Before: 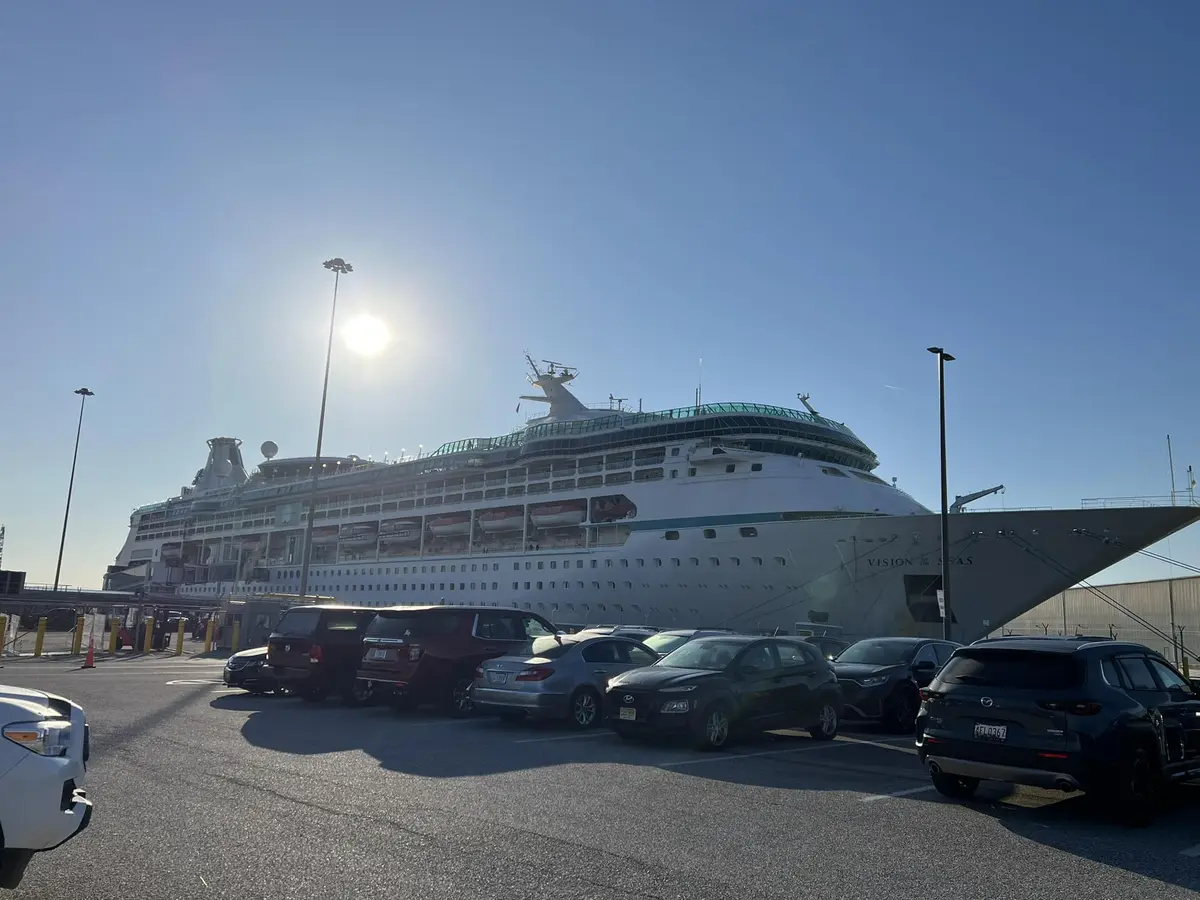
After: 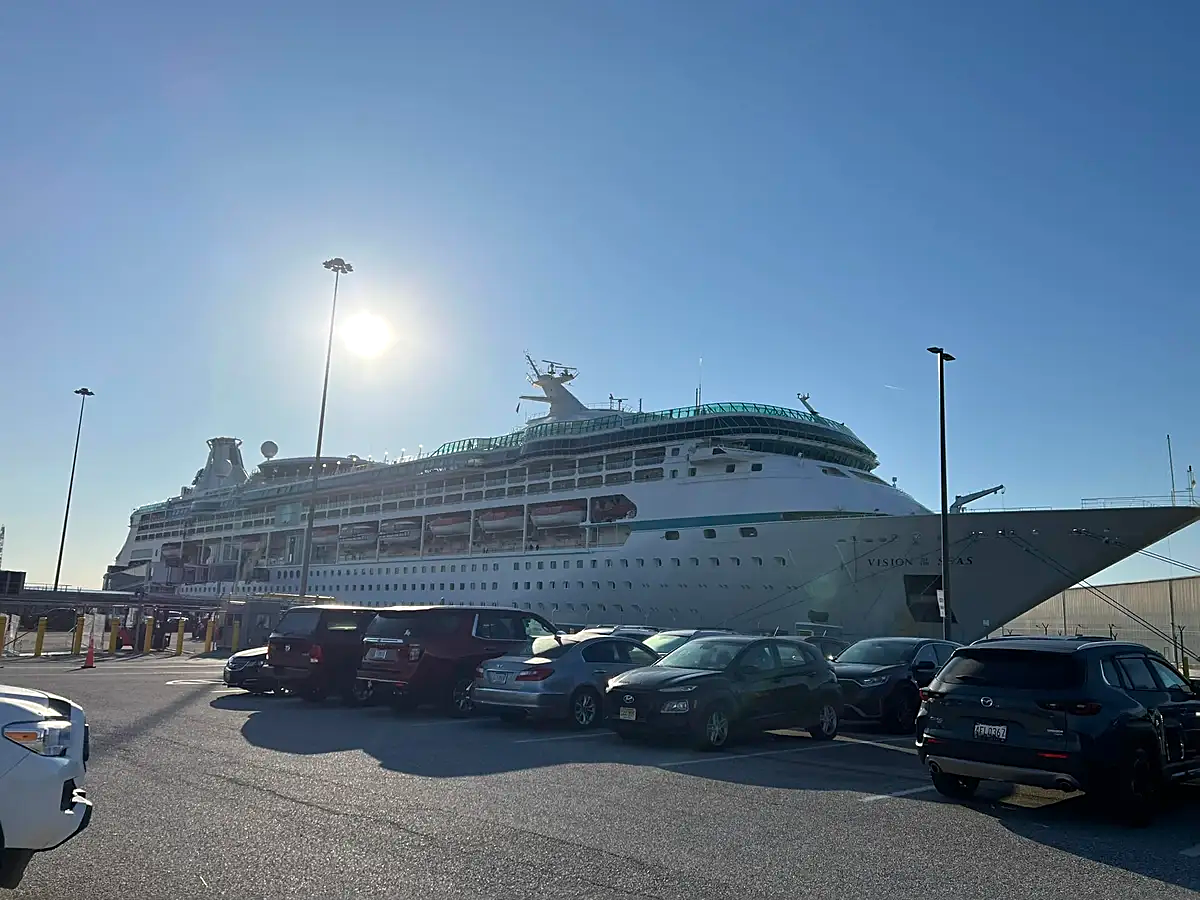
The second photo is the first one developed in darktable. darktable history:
exposure: exposure 0.127 EV, compensate highlight preservation false
sharpen: on, module defaults
